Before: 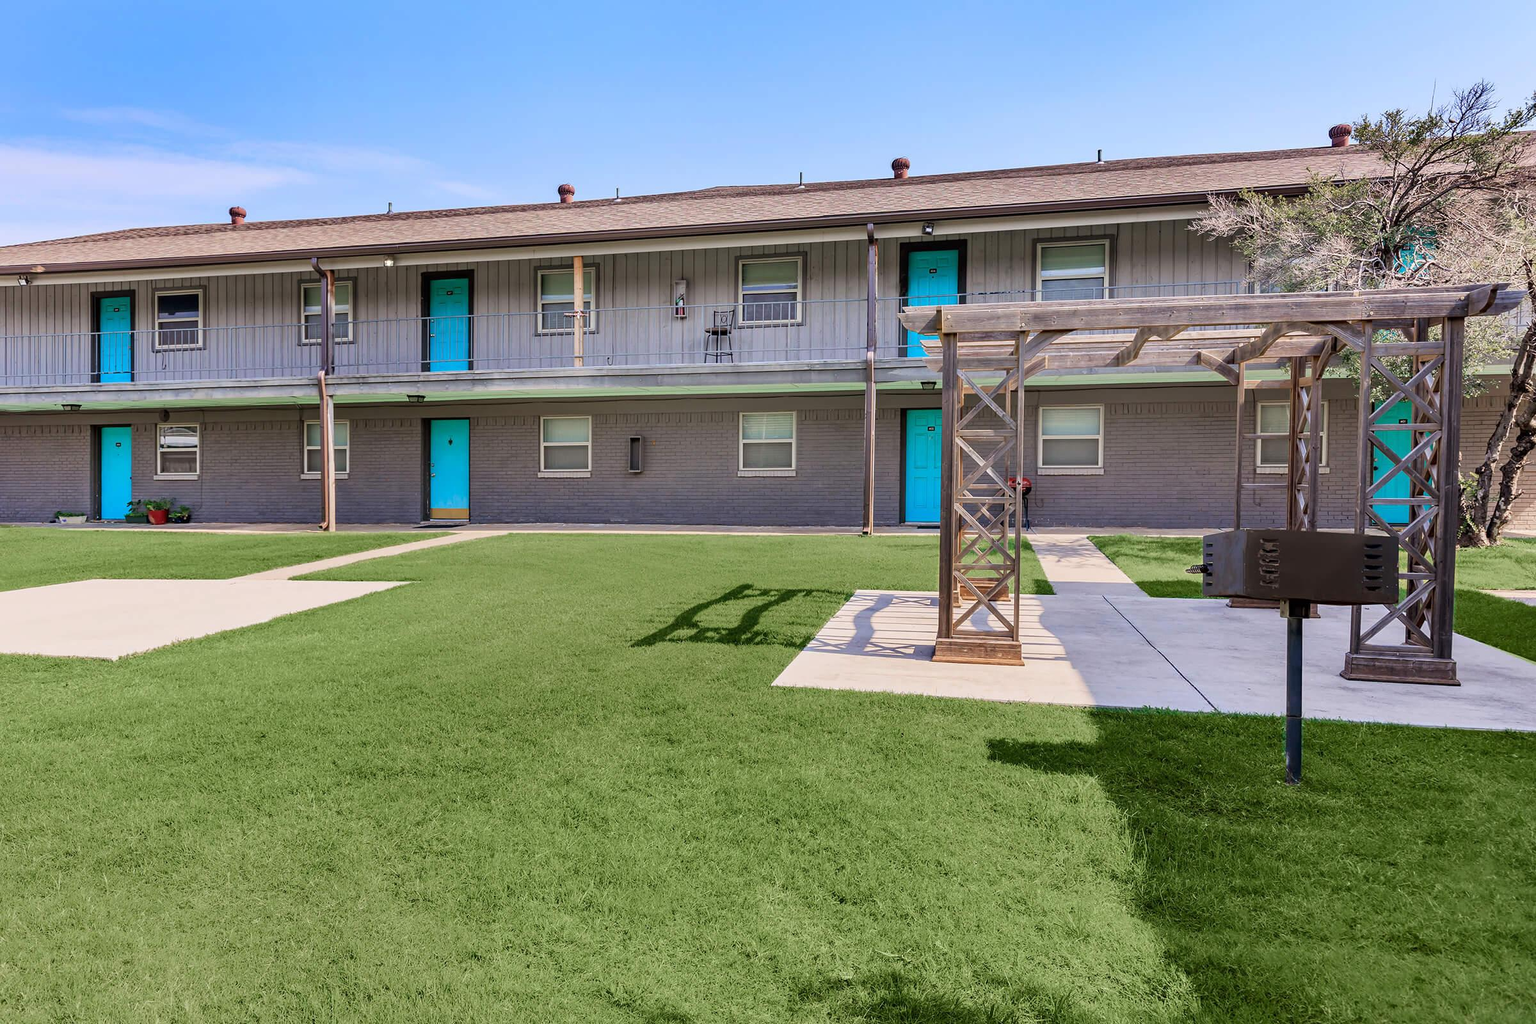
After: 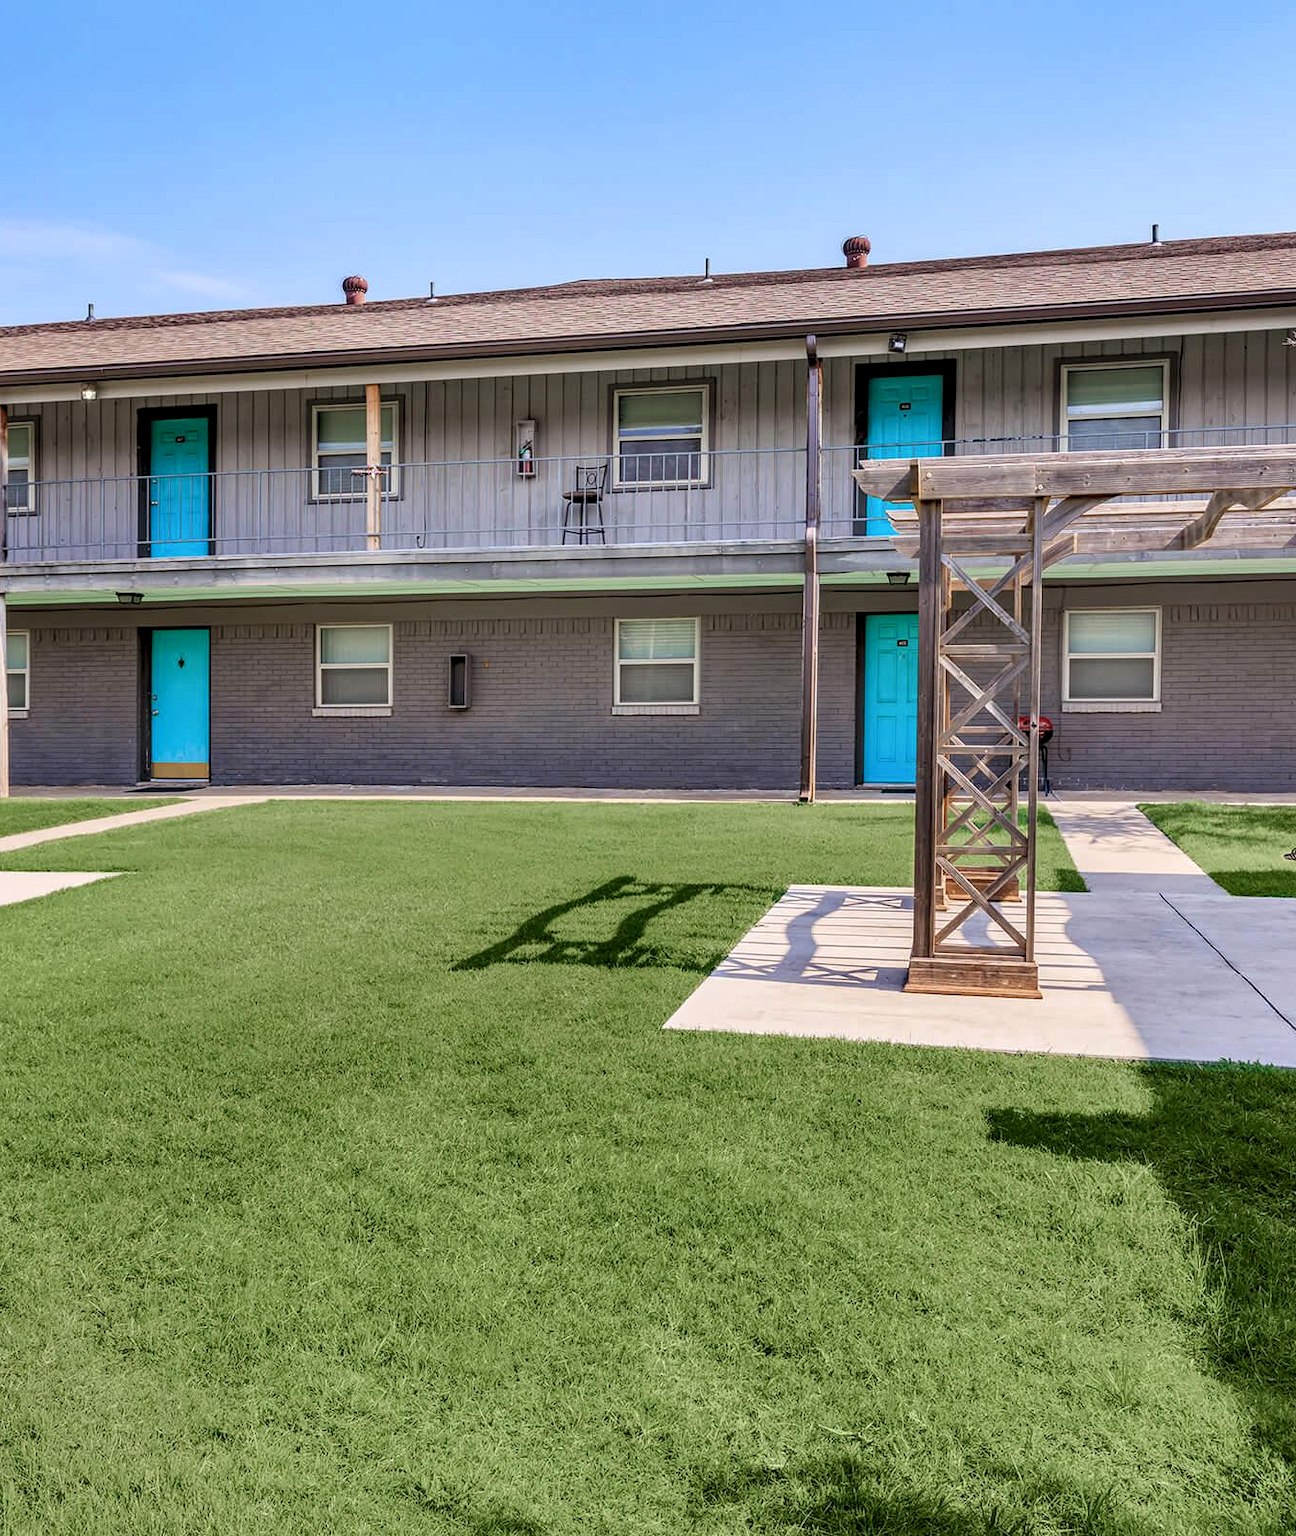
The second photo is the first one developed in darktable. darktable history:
local contrast: detail 130%
crop: left 21.496%, right 22.254%
